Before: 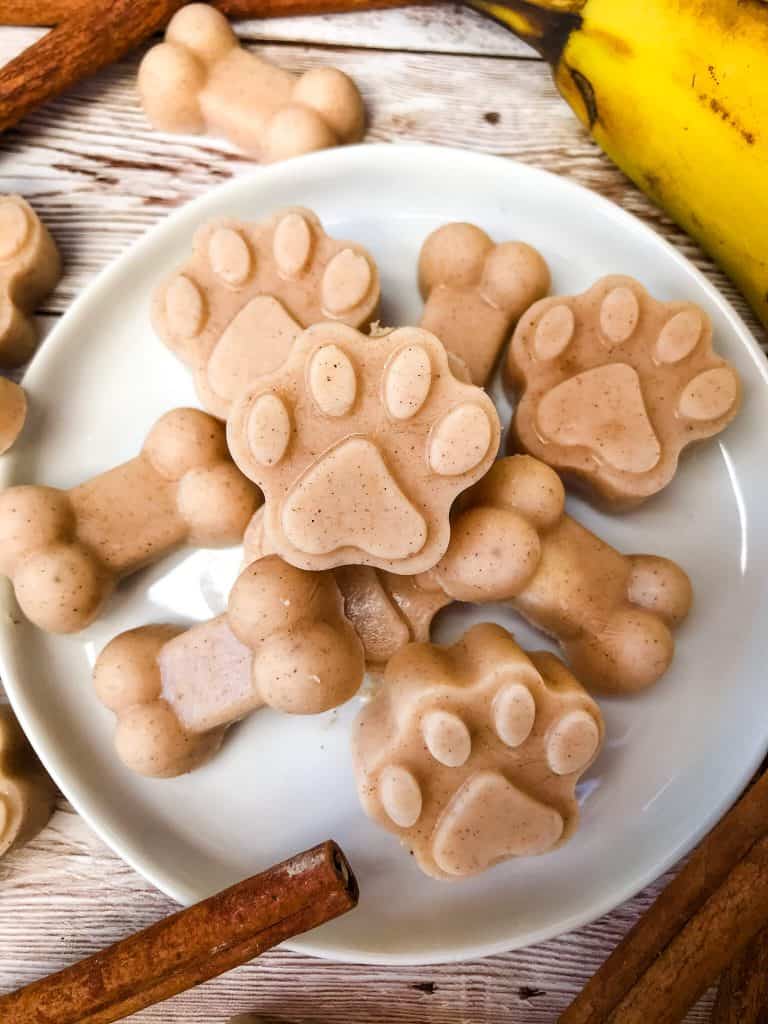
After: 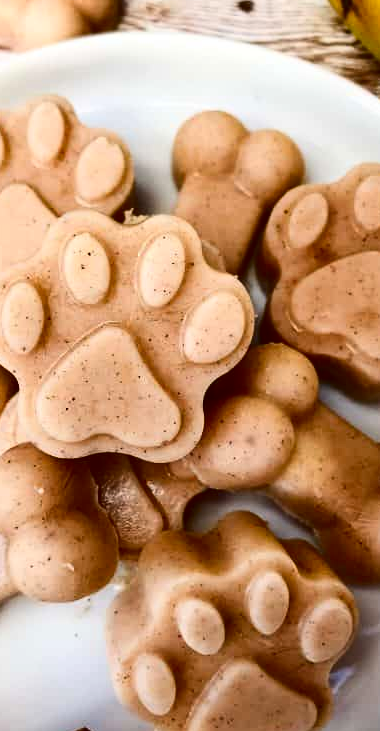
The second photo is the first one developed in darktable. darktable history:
crop: left 32.075%, top 10.976%, right 18.355%, bottom 17.596%
contrast brightness saturation: contrast 0.24, brightness -0.24, saturation 0.14
